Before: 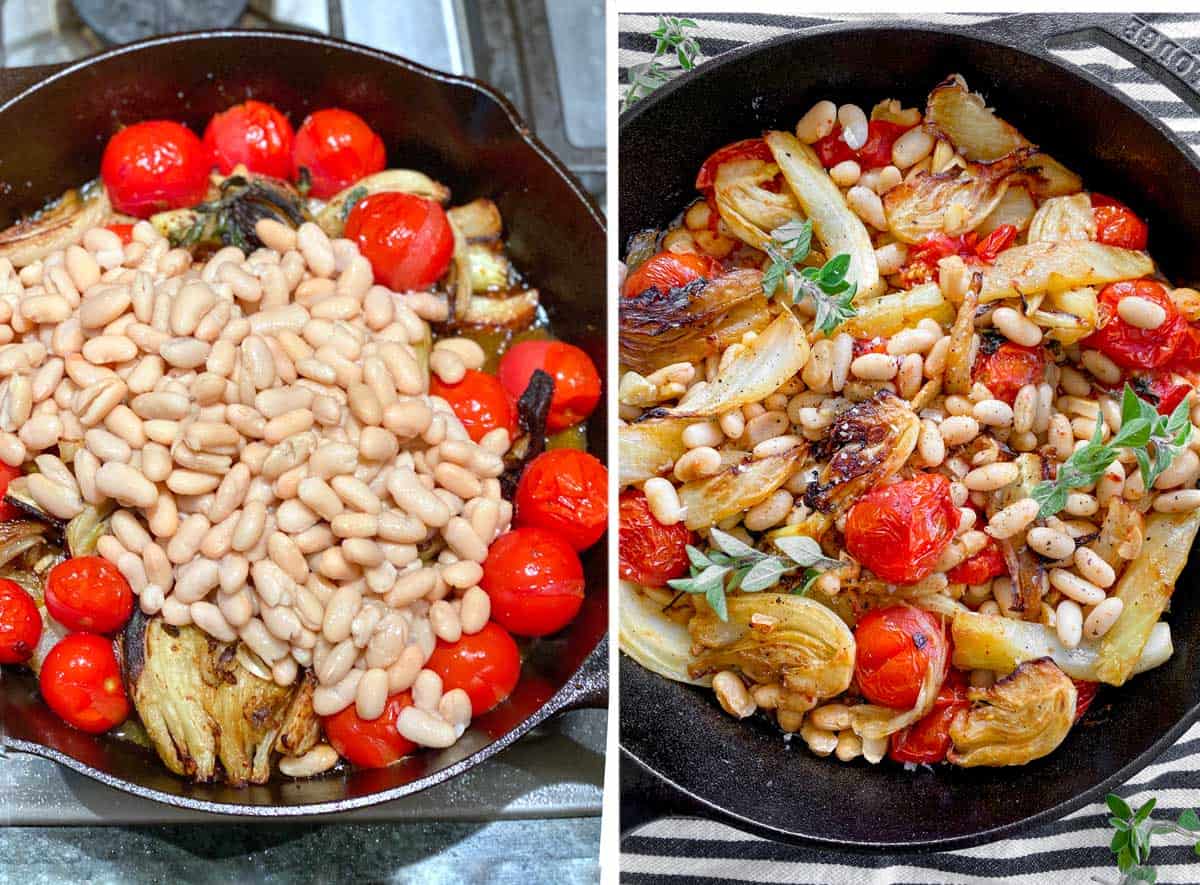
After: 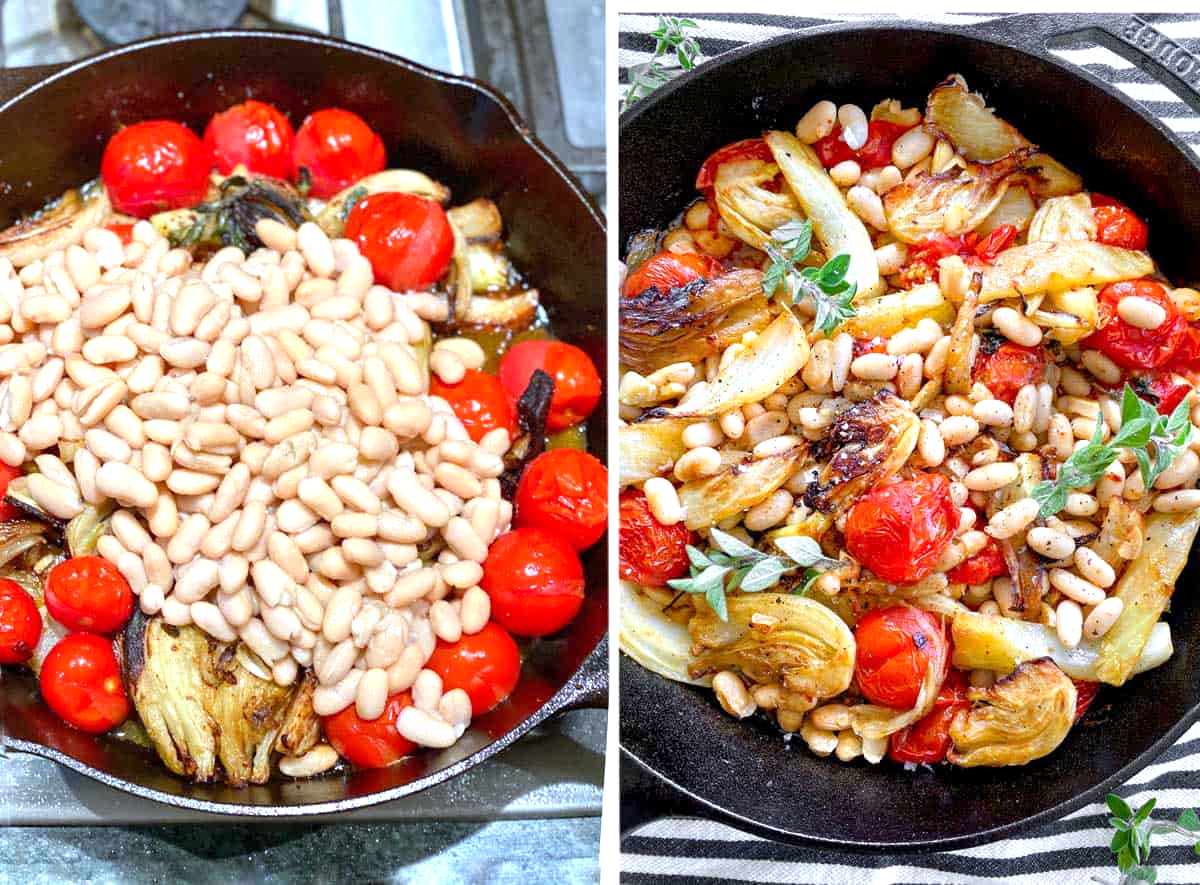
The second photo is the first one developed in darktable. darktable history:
white balance: red 0.967, blue 1.049
exposure: black level correction 0.001, exposure 0.5 EV, compensate exposure bias true, compensate highlight preservation false
